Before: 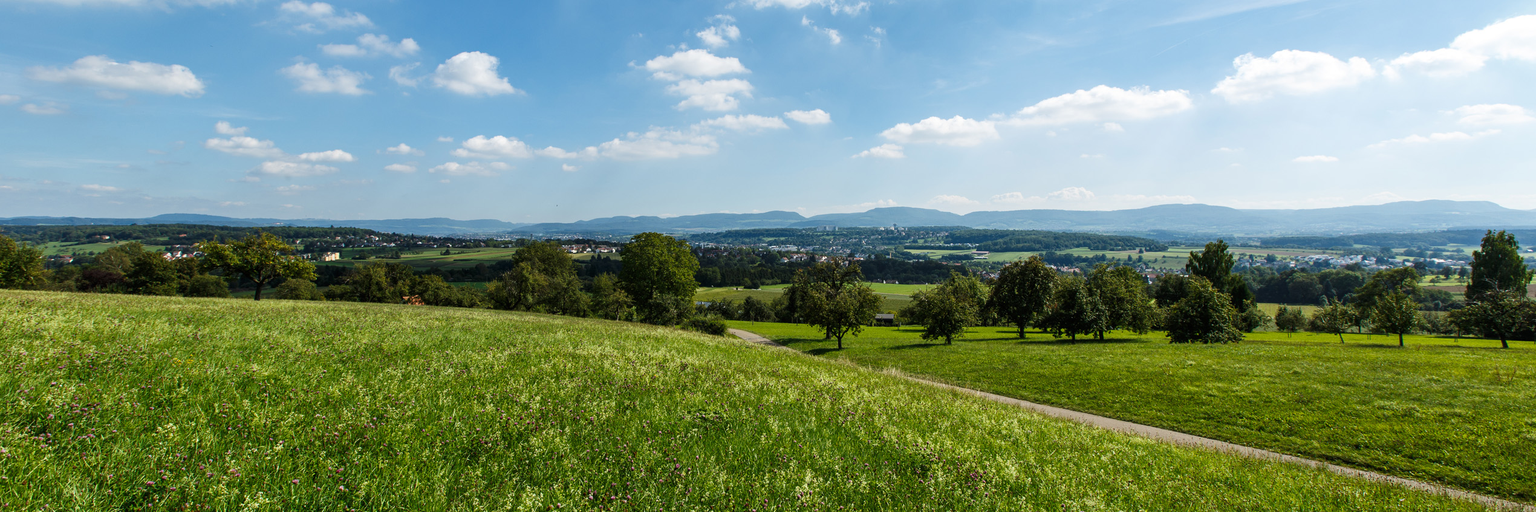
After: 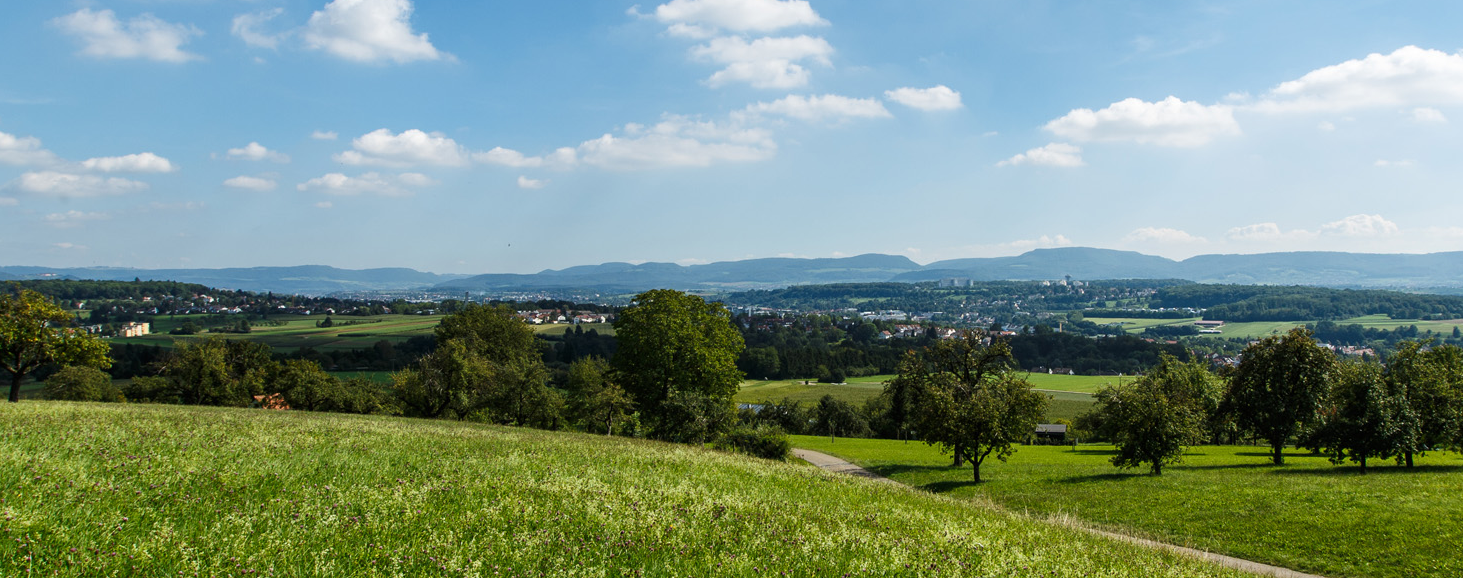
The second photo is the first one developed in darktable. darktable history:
crop: left 16.237%, top 11.234%, right 26.133%, bottom 20.485%
